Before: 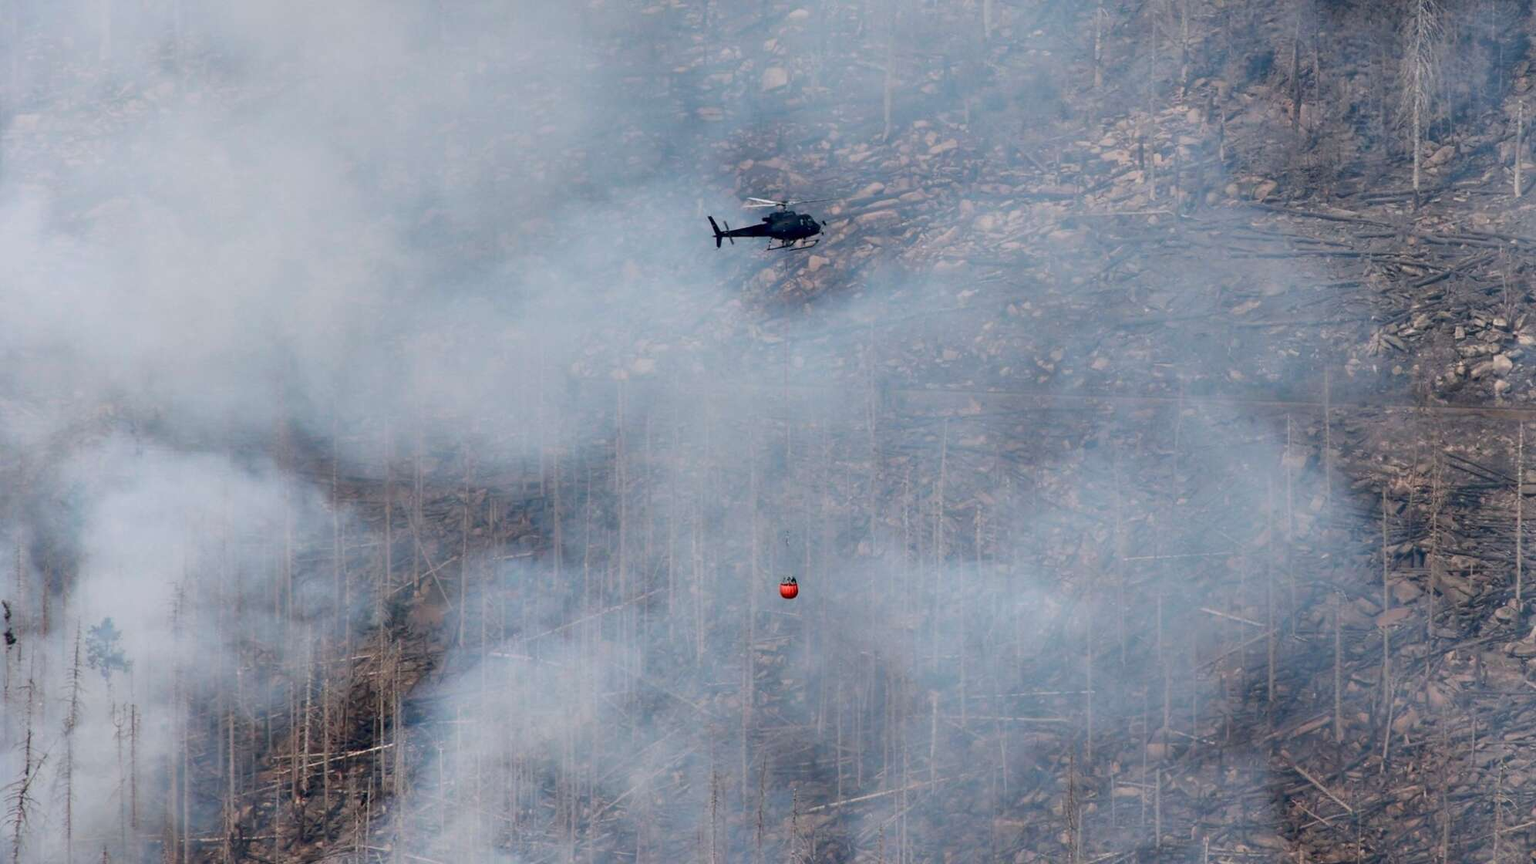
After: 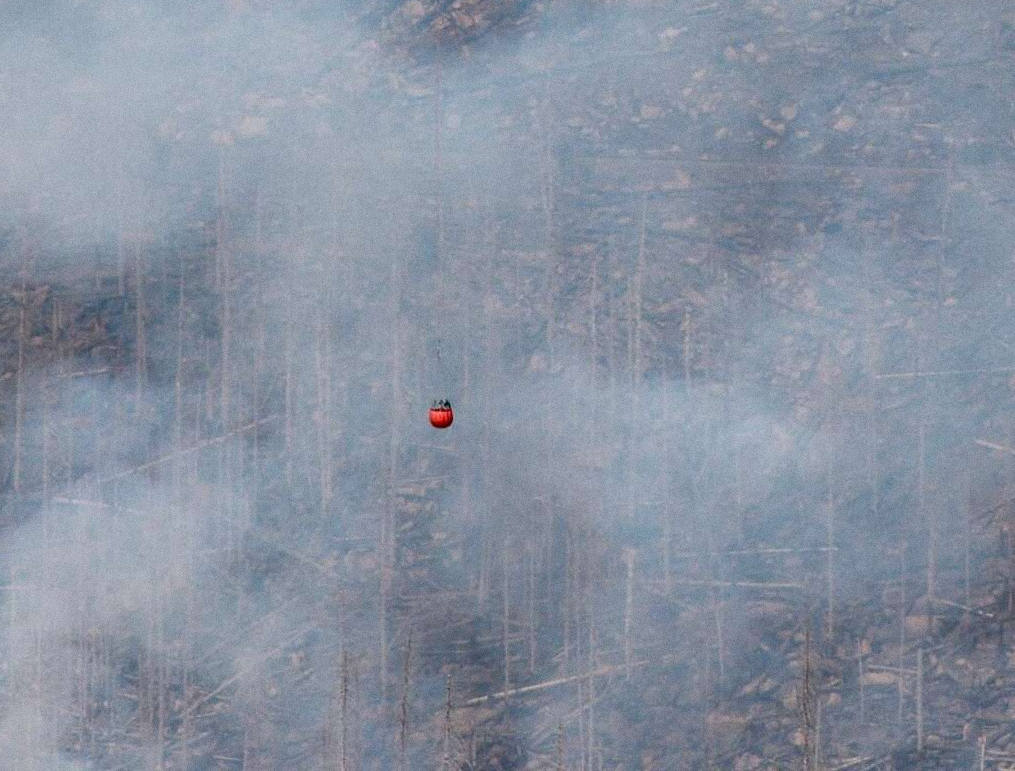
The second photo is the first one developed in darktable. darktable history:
crop and rotate: left 29.237%, top 31.152%, right 19.807%
grain: coarseness 0.09 ISO
